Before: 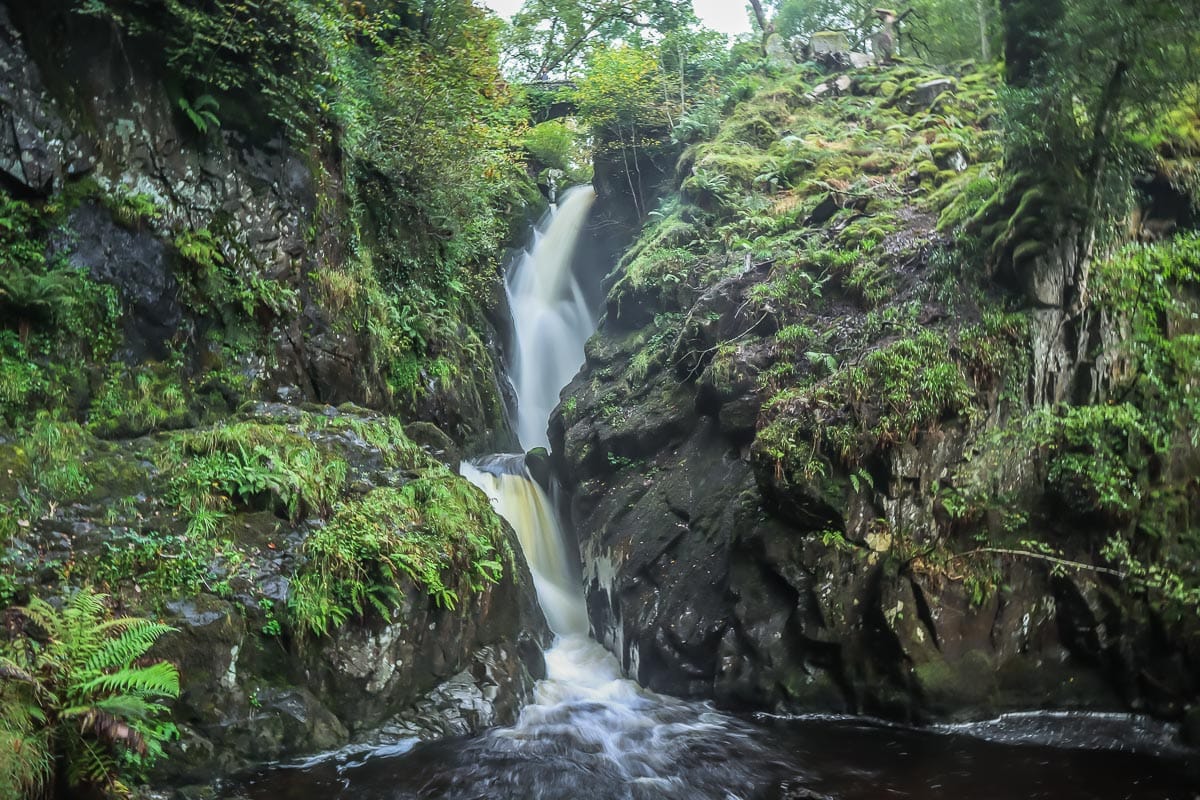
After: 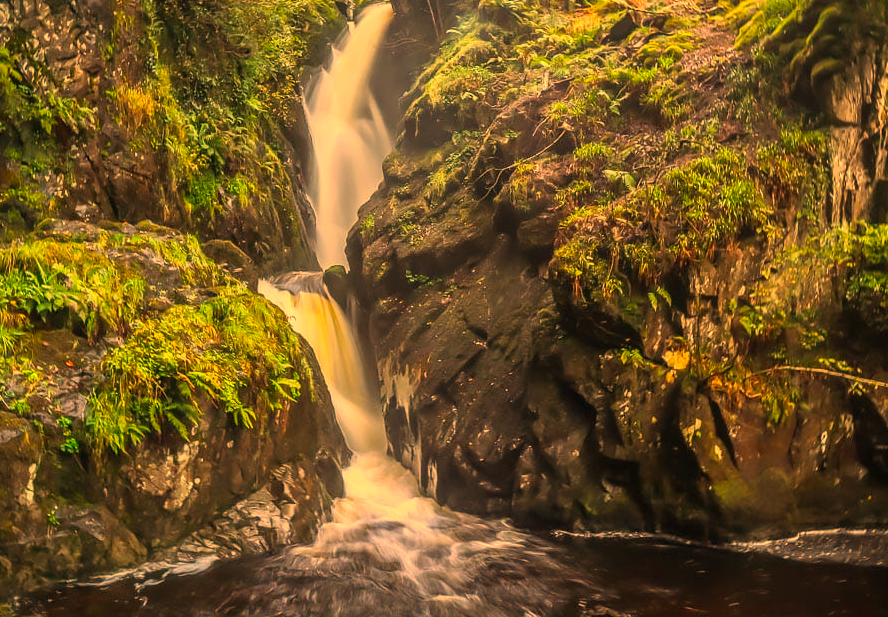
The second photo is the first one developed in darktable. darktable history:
white balance: red 1.467, blue 0.684
crop: left 16.871%, top 22.857%, right 9.116%
color balance: output saturation 120%
